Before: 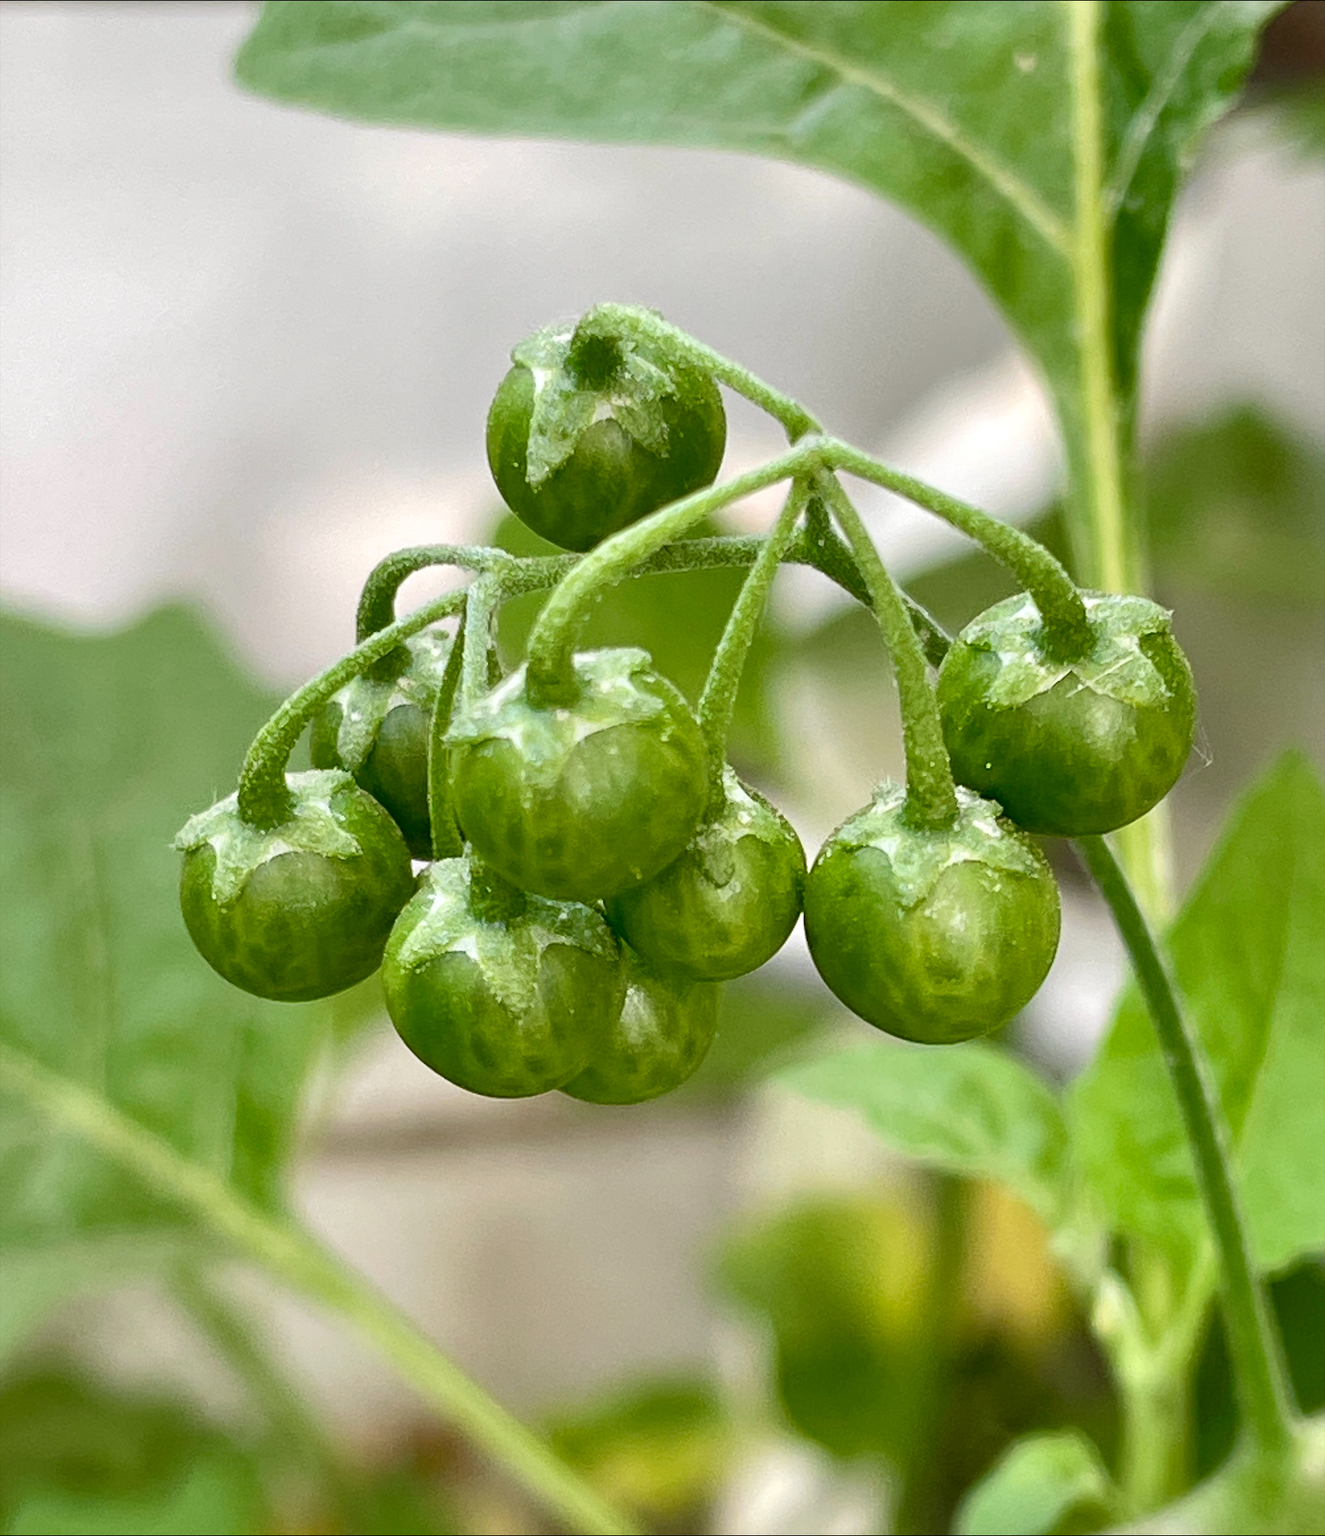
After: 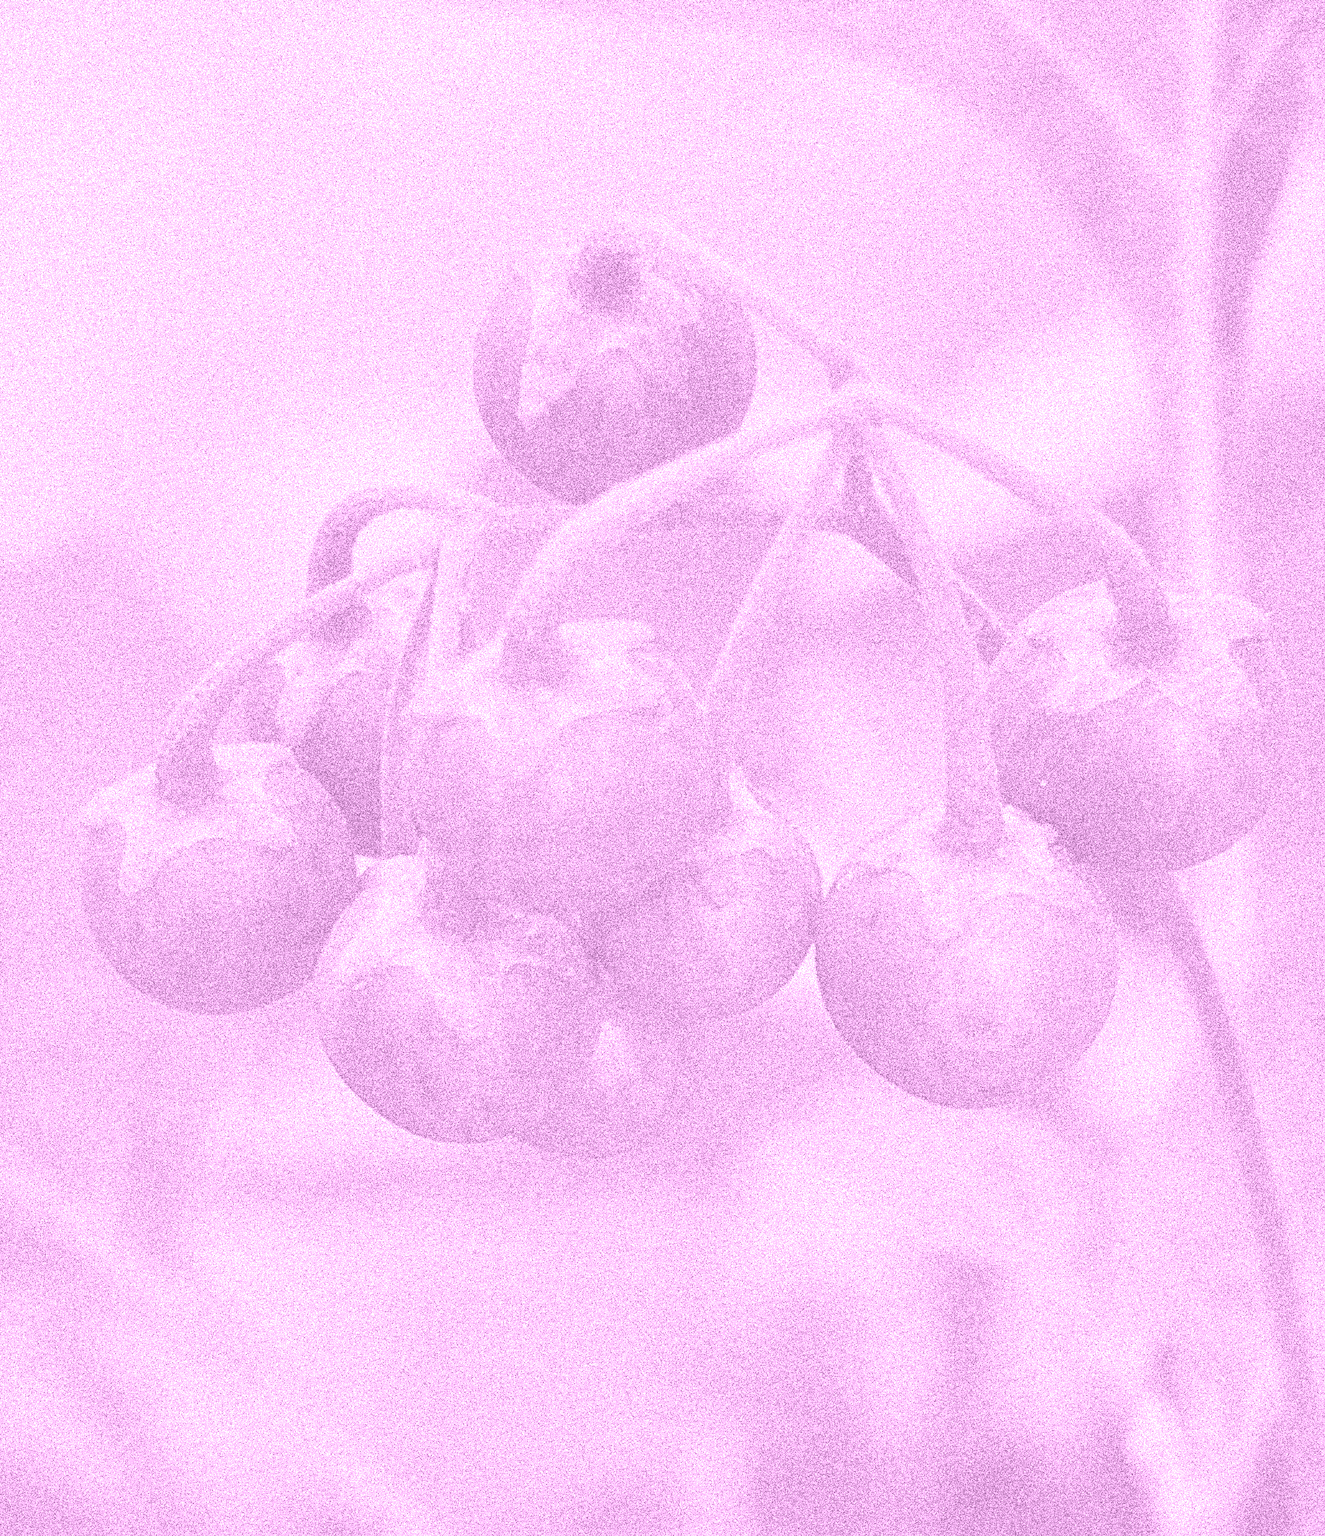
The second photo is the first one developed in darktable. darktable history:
crop and rotate: angle -3.27°, left 5.211%, top 5.211%, right 4.607%, bottom 4.607%
grain: coarseness 3.75 ISO, strength 100%, mid-tones bias 0%
colorize: hue 331.2°, saturation 75%, source mix 30.28%, lightness 70.52%, version 1
